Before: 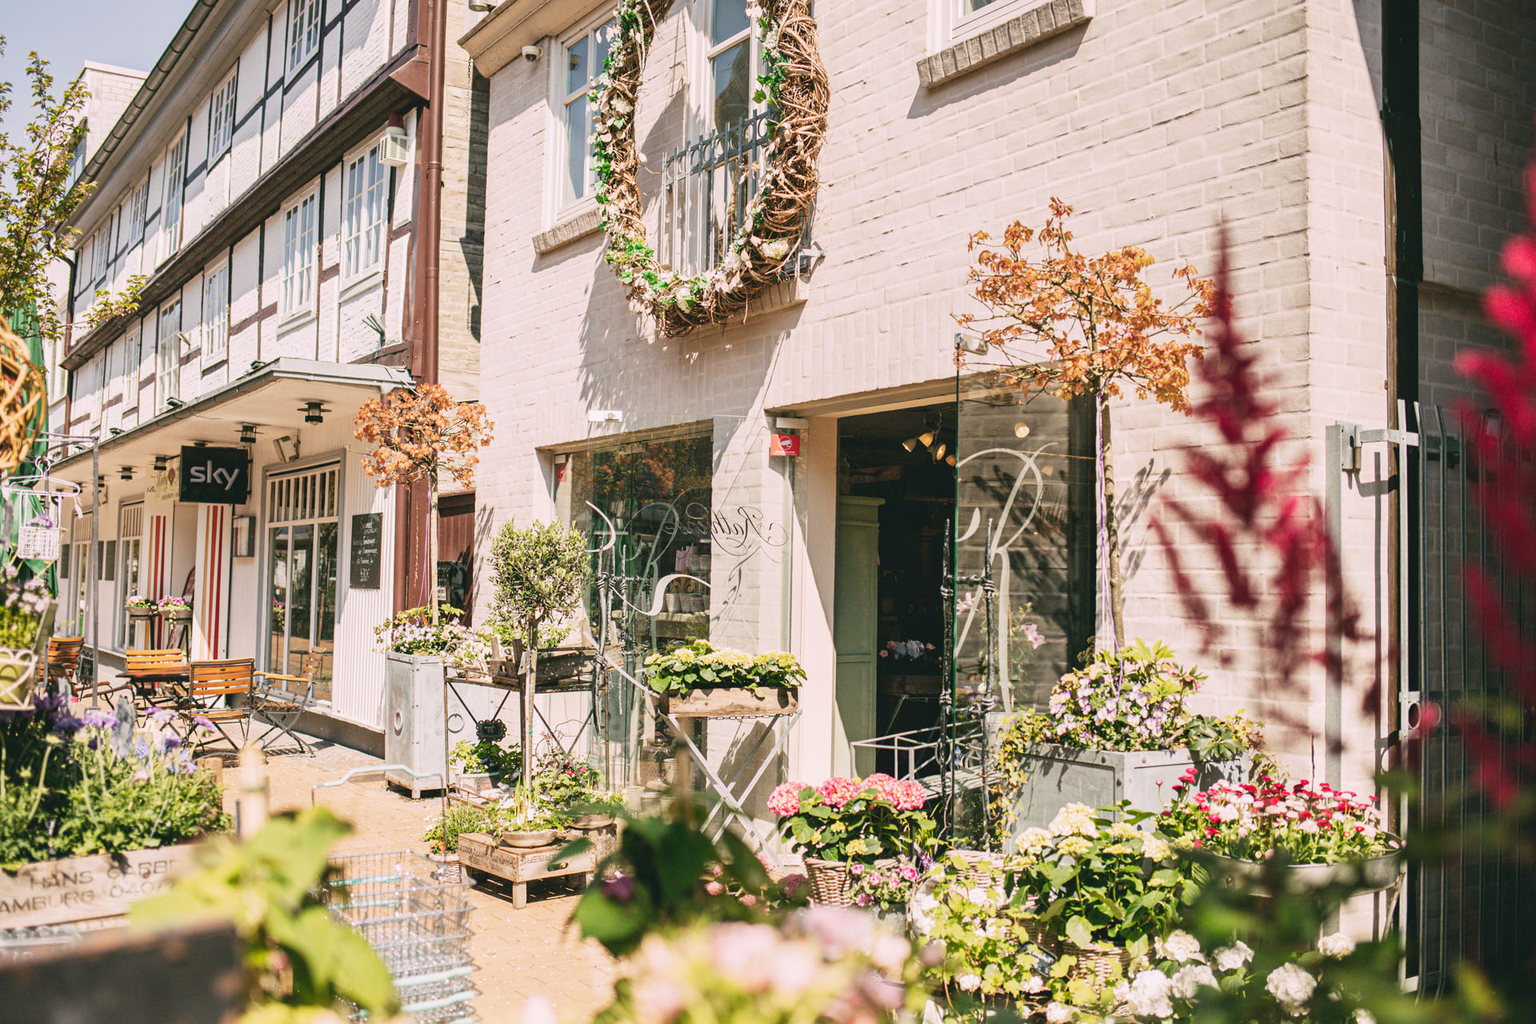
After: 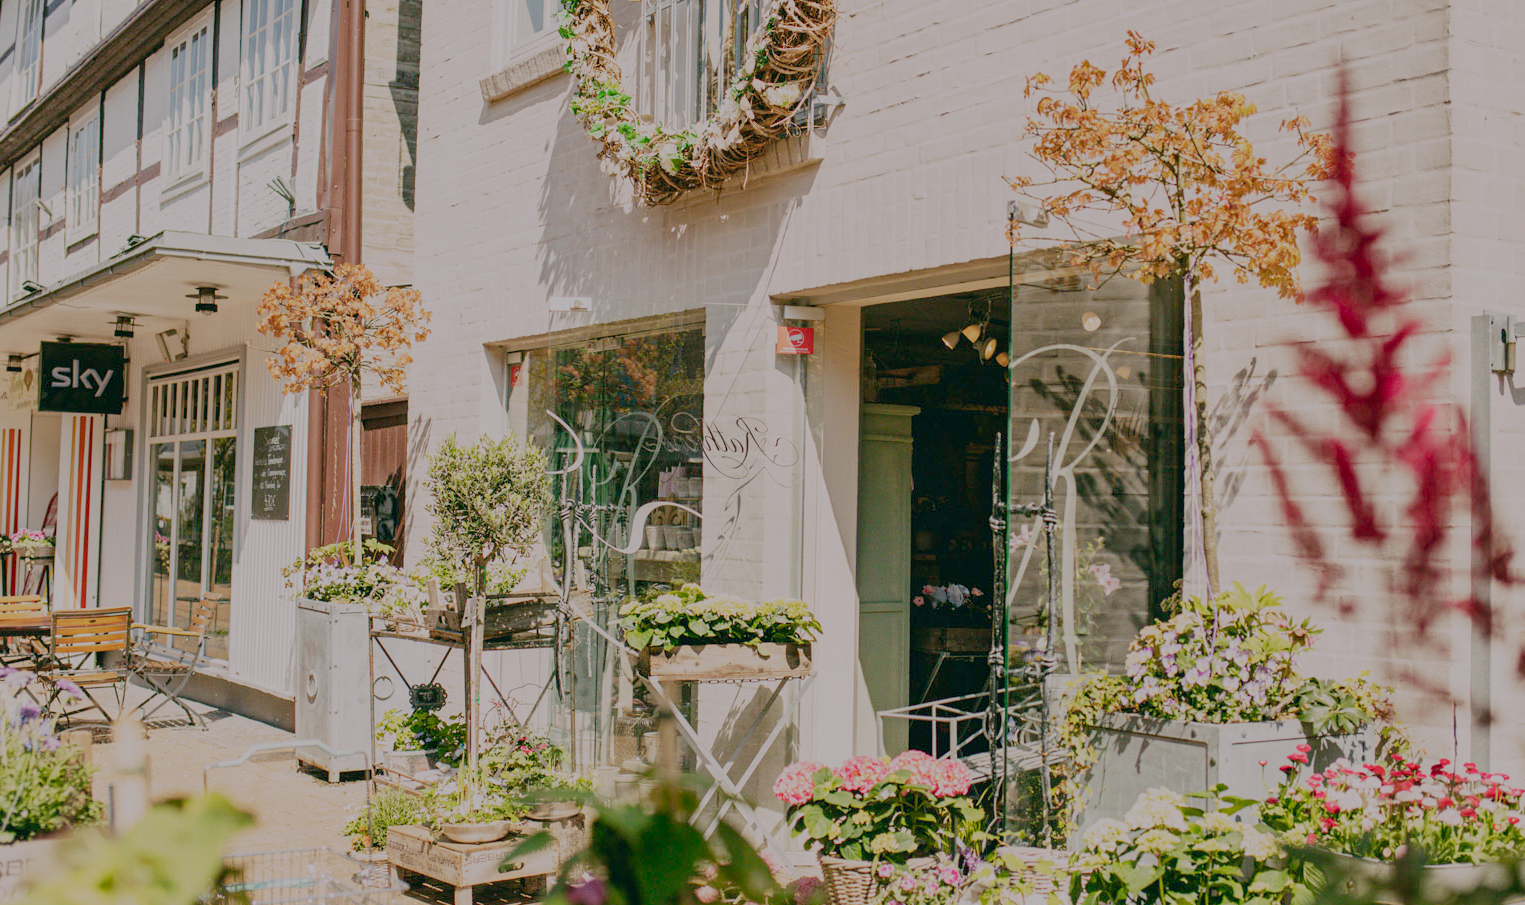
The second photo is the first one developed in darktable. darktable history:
filmic rgb: black relative exposure -7 EV, white relative exposure 6 EV, threshold 3 EV, target black luminance 0%, hardness 2.73, latitude 61.22%, contrast 0.691, highlights saturation mix 10%, shadows ↔ highlights balance -0.073%, preserve chrominance no, color science v4 (2020), iterations of high-quality reconstruction 10, contrast in shadows soft, contrast in highlights soft, enable highlight reconstruction true
crop: left 9.712%, top 16.928%, right 10.845%, bottom 12.332%
